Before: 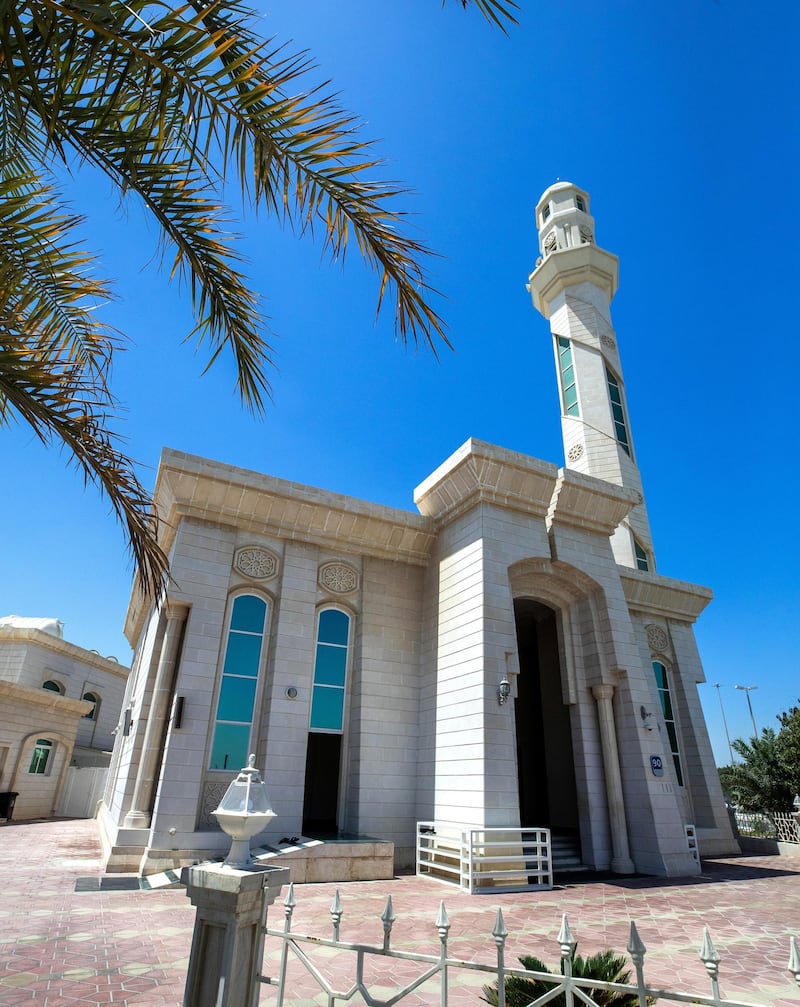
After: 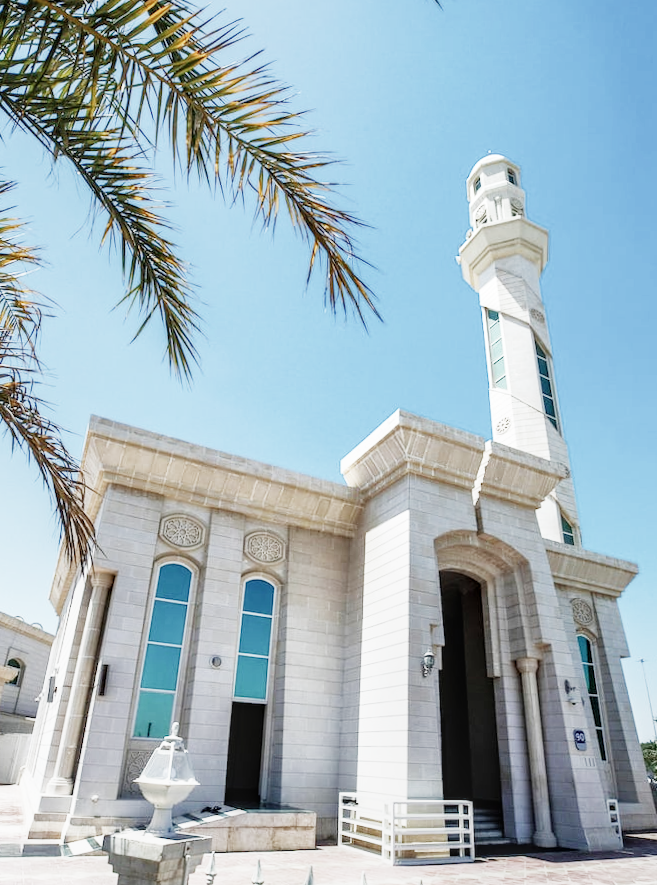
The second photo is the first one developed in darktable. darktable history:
exposure: black level correction 0, exposure 1.741 EV, compensate exposure bias true, compensate highlight preservation false
crop: left 9.929%, top 3.475%, right 9.188%, bottom 9.529%
tone equalizer: -8 EV 0.25 EV, -7 EV 0.417 EV, -6 EV 0.417 EV, -5 EV 0.25 EV, -3 EV -0.25 EV, -2 EV -0.417 EV, -1 EV -0.417 EV, +0 EV -0.25 EV, edges refinement/feathering 500, mask exposure compensation -1.57 EV, preserve details guided filter
rotate and perspective: rotation 0.8°, automatic cropping off
local contrast: on, module defaults
color correction: saturation 0.8
sigmoid: contrast 1.6, skew -0.2, preserve hue 0%, red attenuation 0.1, red rotation 0.035, green attenuation 0.1, green rotation -0.017, blue attenuation 0.15, blue rotation -0.052, base primaries Rec2020
